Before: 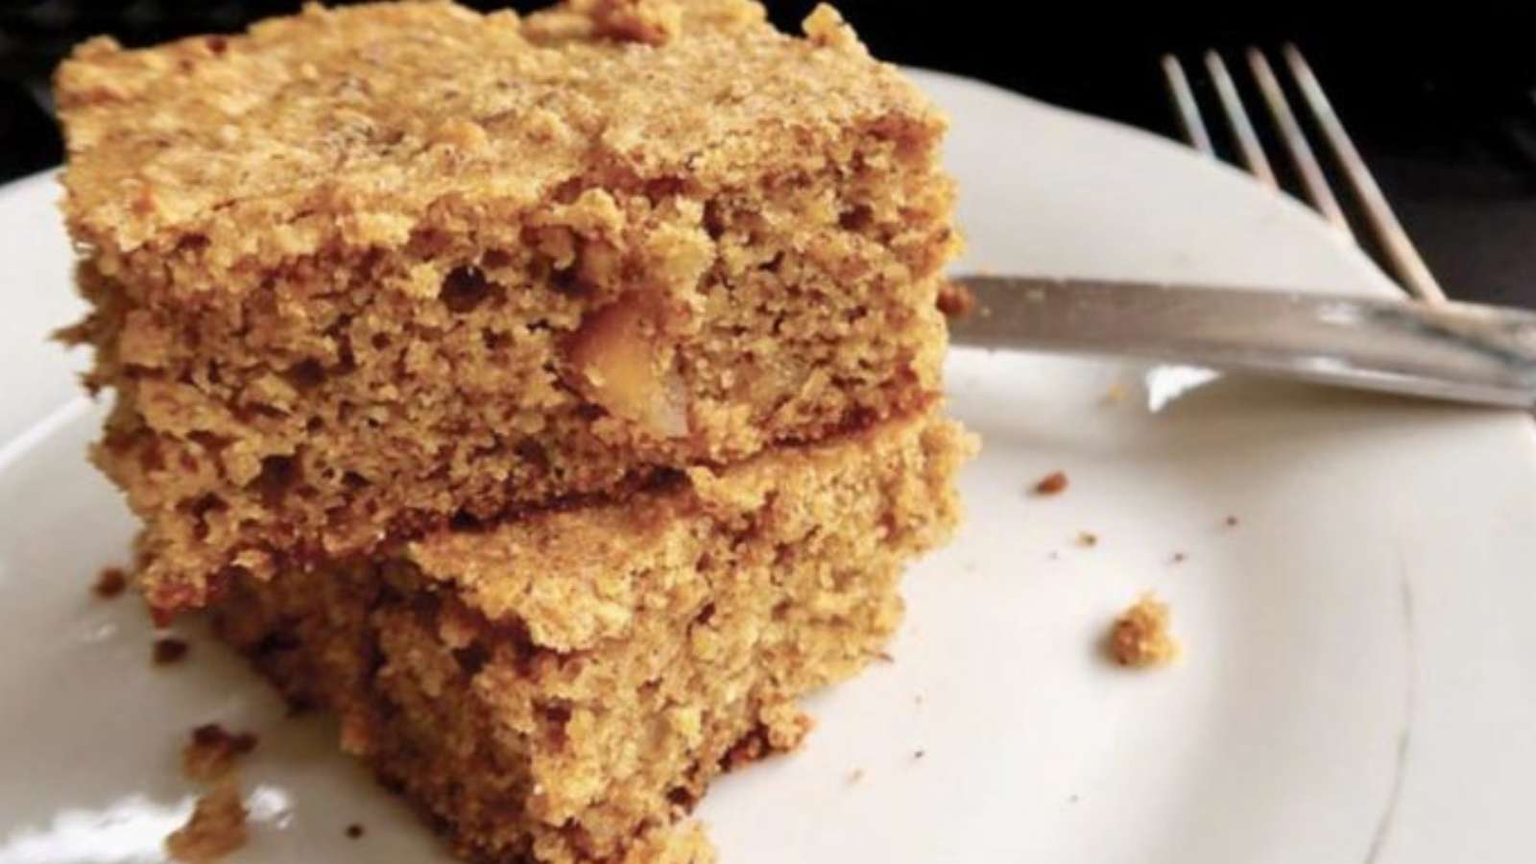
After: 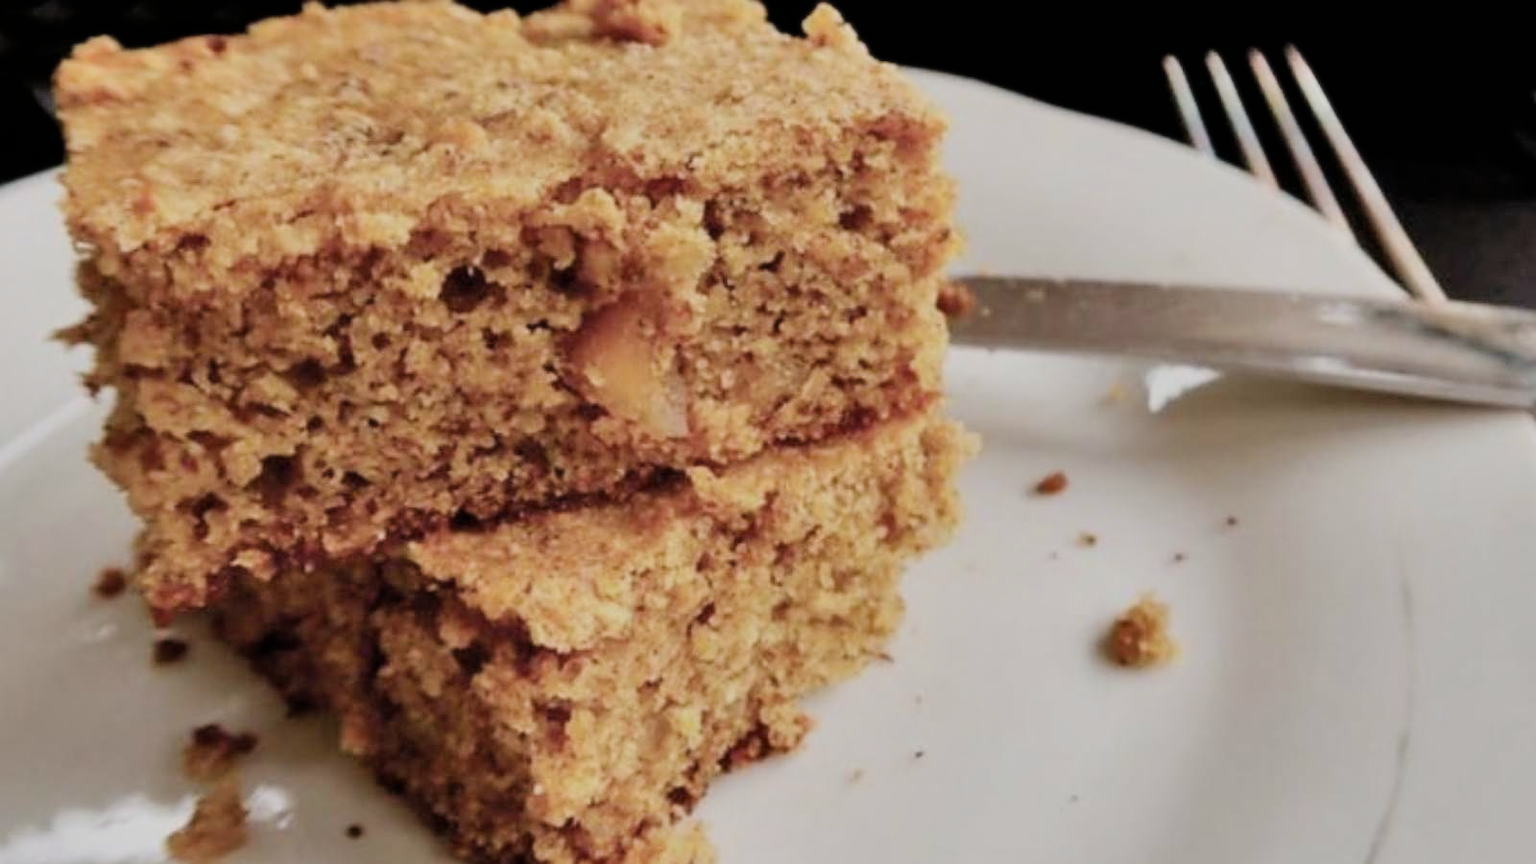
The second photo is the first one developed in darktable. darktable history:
sharpen: on, module defaults
soften: size 10%, saturation 50%, brightness 0.2 EV, mix 10%
filmic rgb: black relative exposure -7.65 EV, white relative exposure 4.56 EV, hardness 3.61
shadows and highlights: soften with gaussian
